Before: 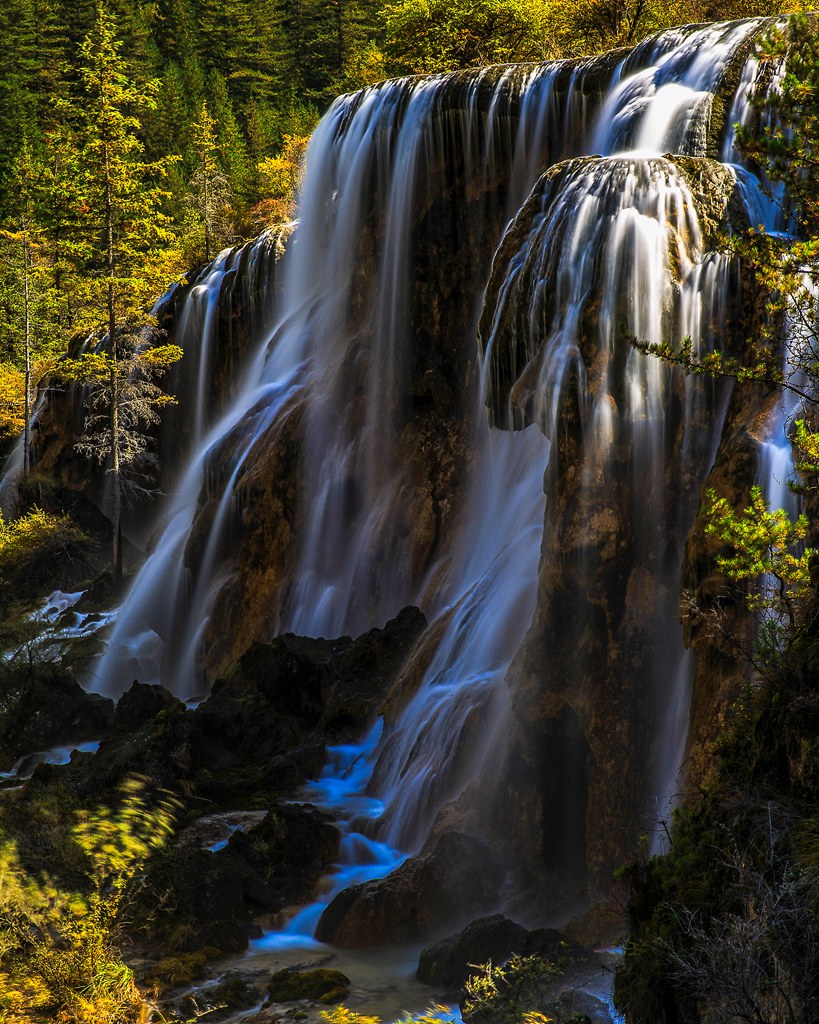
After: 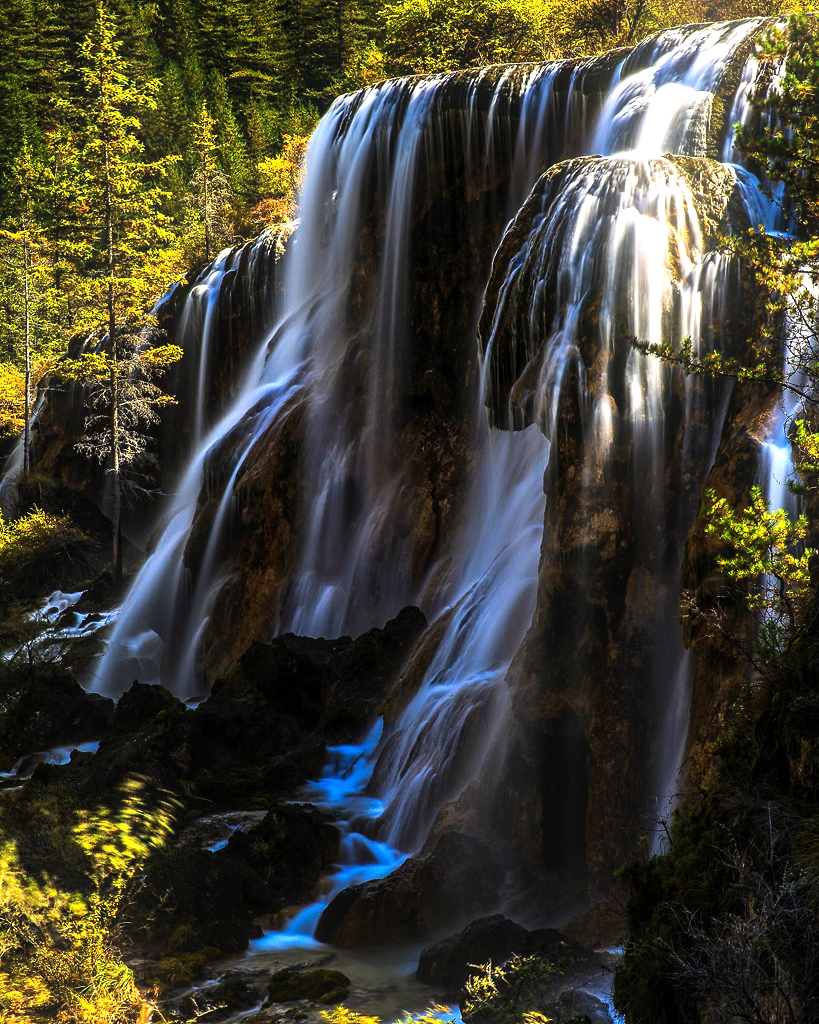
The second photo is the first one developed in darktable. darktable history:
exposure: exposure 0.2 EV, compensate highlight preservation false
tone equalizer: -8 EV -0.75 EV, -7 EV -0.7 EV, -6 EV -0.6 EV, -5 EV -0.4 EV, -3 EV 0.4 EV, -2 EV 0.6 EV, -1 EV 0.7 EV, +0 EV 0.75 EV, edges refinement/feathering 500, mask exposure compensation -1.57 EV, preserve details no
bloom: size 9%, threshold 100%, strength 7%
